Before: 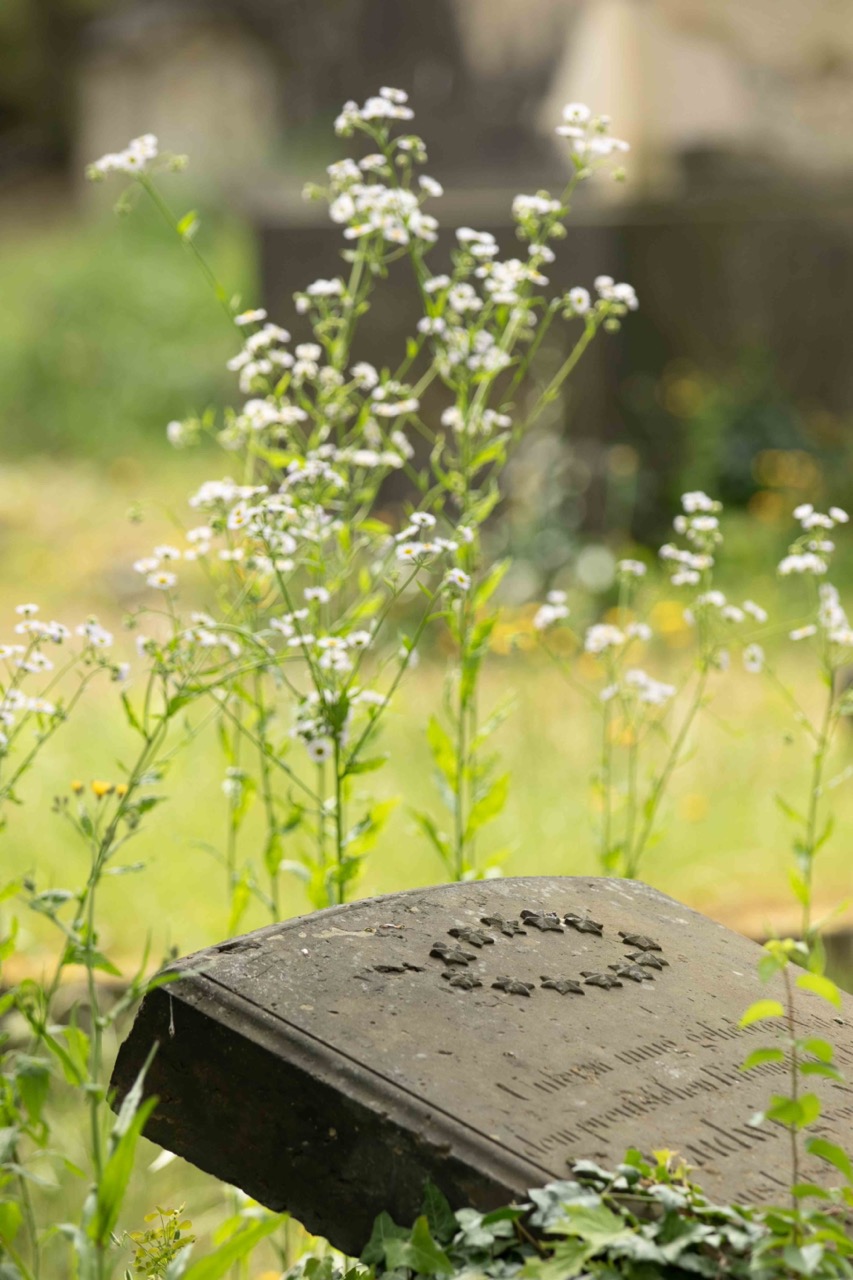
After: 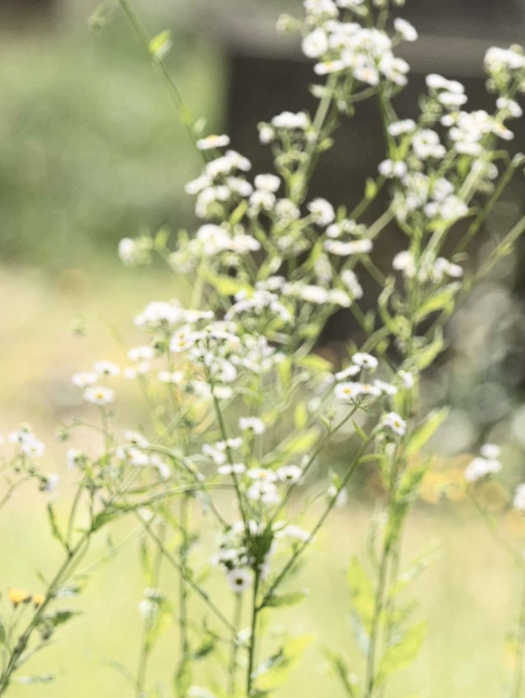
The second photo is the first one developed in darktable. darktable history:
contrast brightness saturation: contrast 0.245, saturation -0.321
crop and rotate: angle -5.66°, left 2.243%, top 7.043%, right 27.37%, bottom 30.612%
